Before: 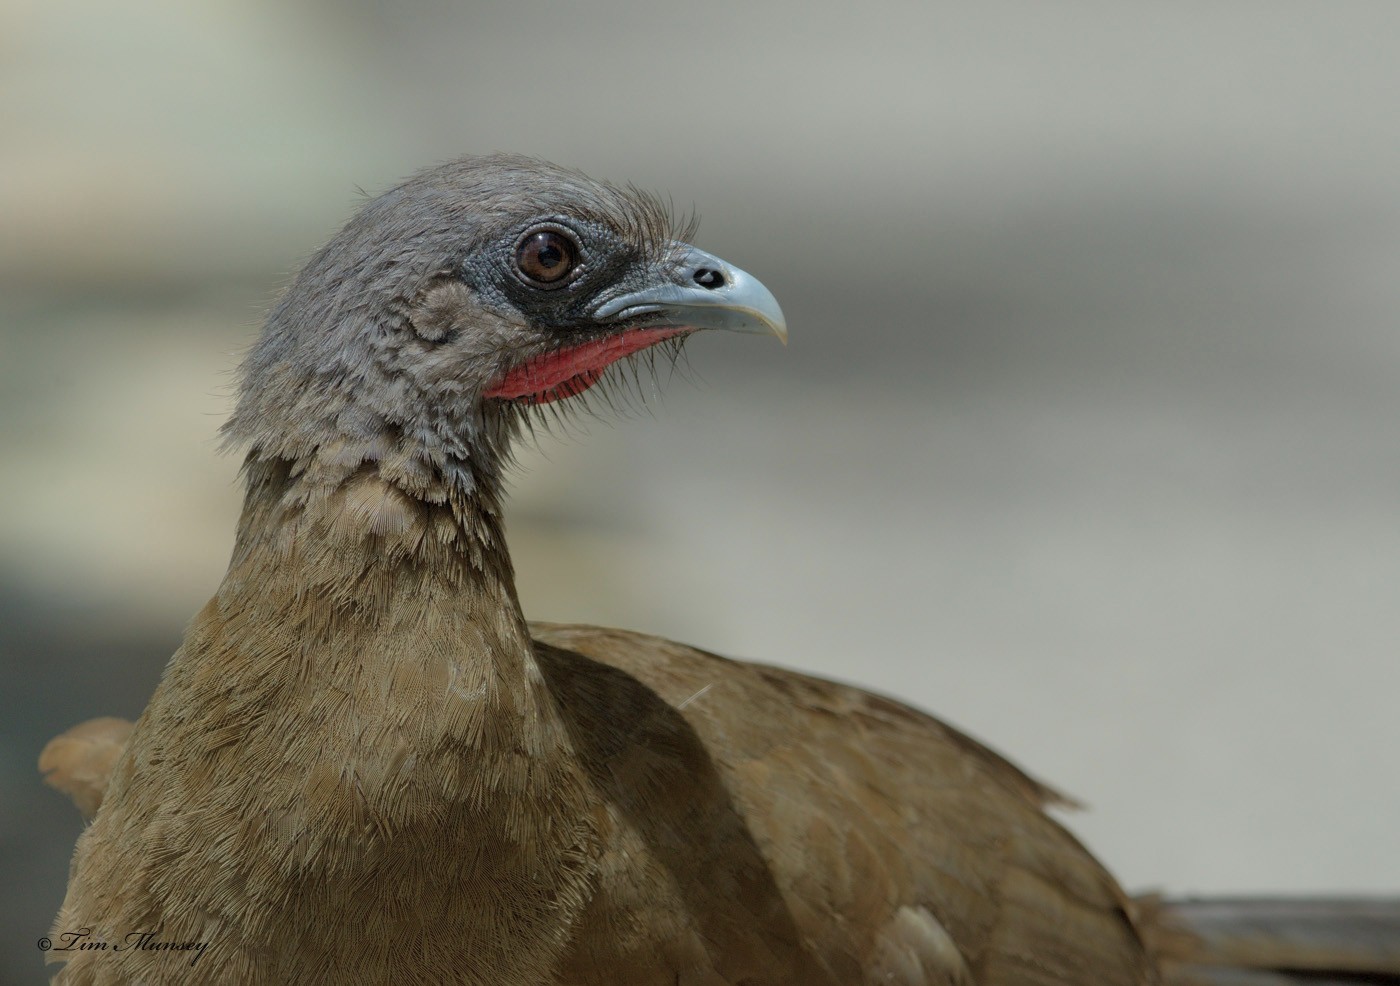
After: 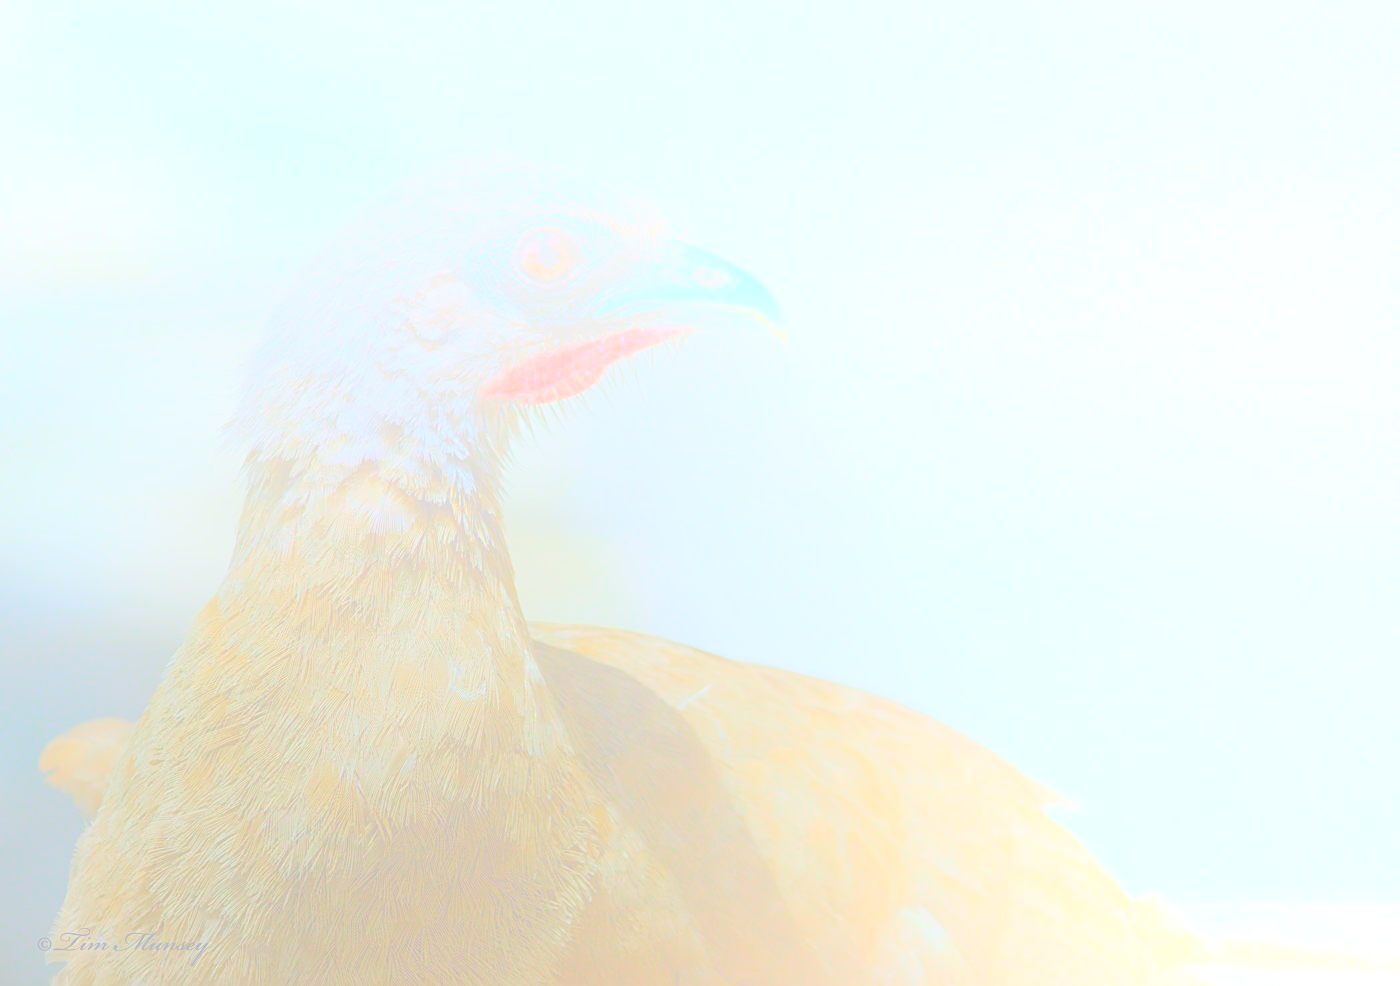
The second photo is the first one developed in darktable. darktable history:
bloom: size 85%, threshold 5%, strength 85%
color balance rgb: perceptual saturation grading › global saturation 25%, global vibrance 20%
exposure: compensate highlight preservation false
sharpen: on, module defaults
white balance: red 0.948, green 1.02, blue 1.176
